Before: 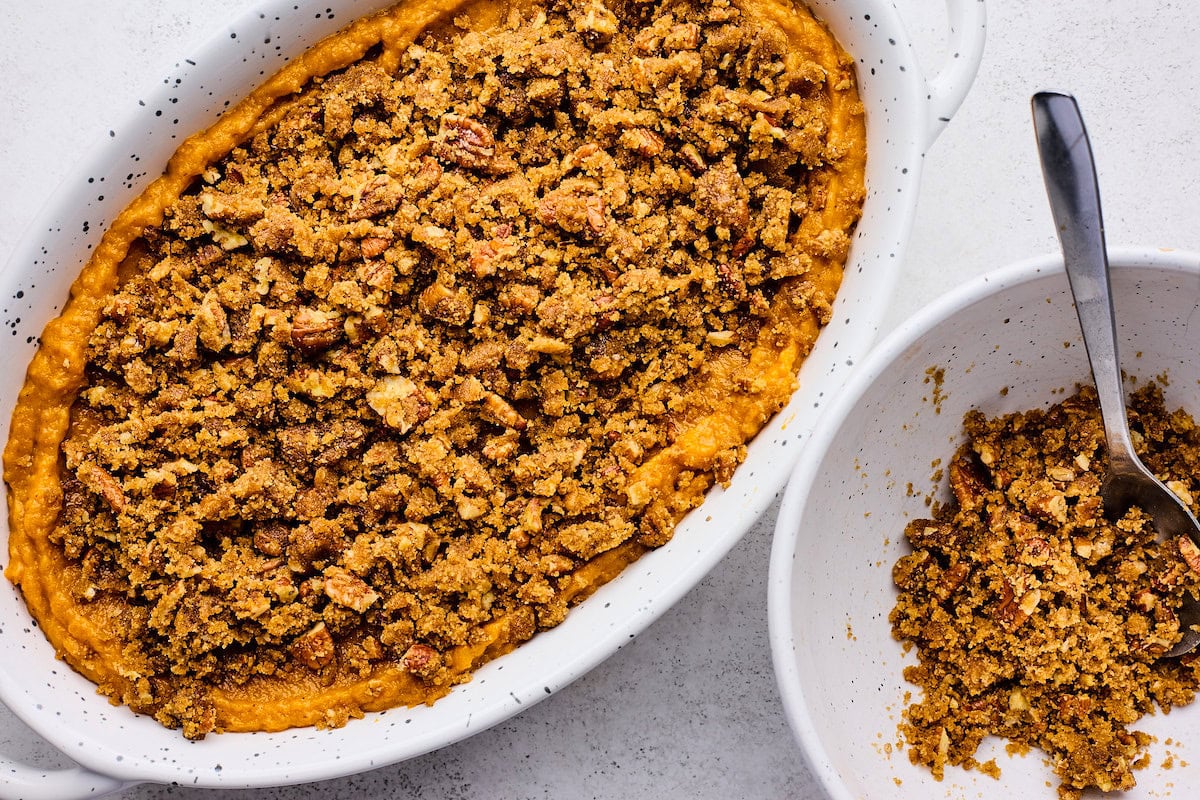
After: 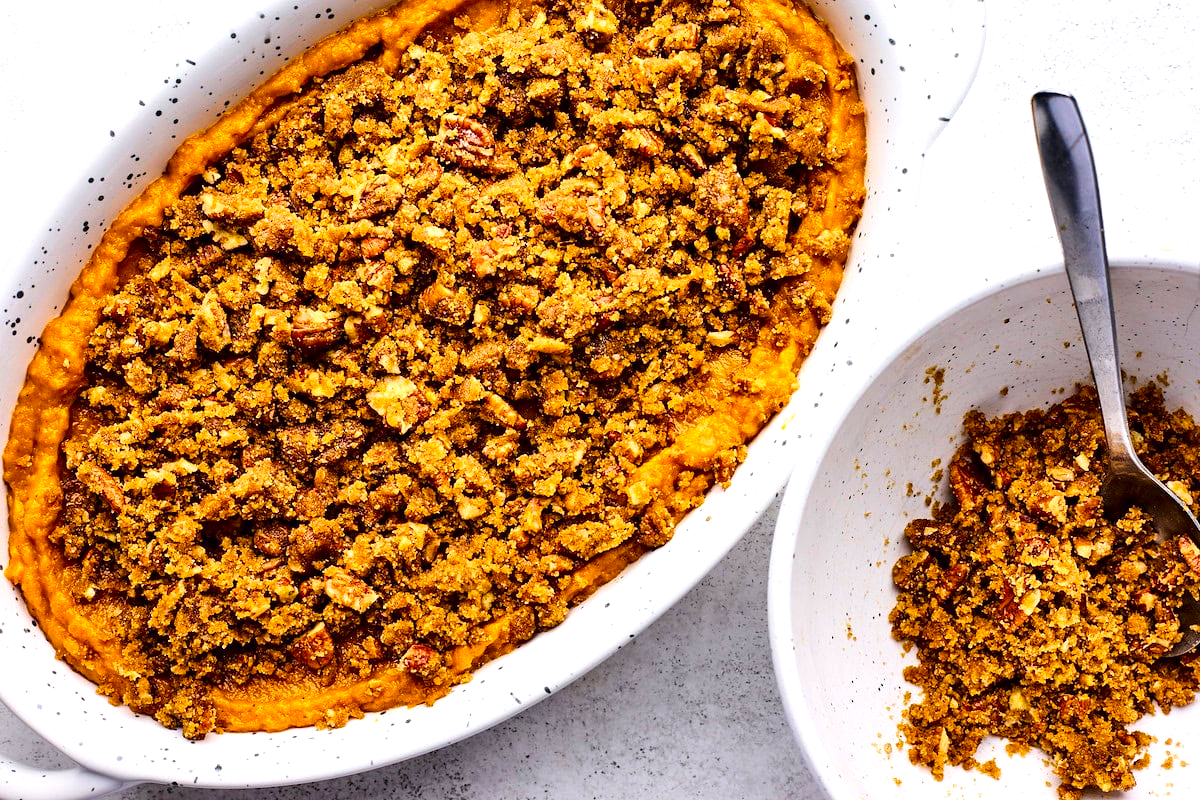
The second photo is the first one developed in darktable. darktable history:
exposure: black level correction 0.001, exposure 0.5 EV, compensate exposure bias true, compensate highlight preservation false
contrast brightness saturation: contrast 0.115, brightness -0.115, saturation 0.204
